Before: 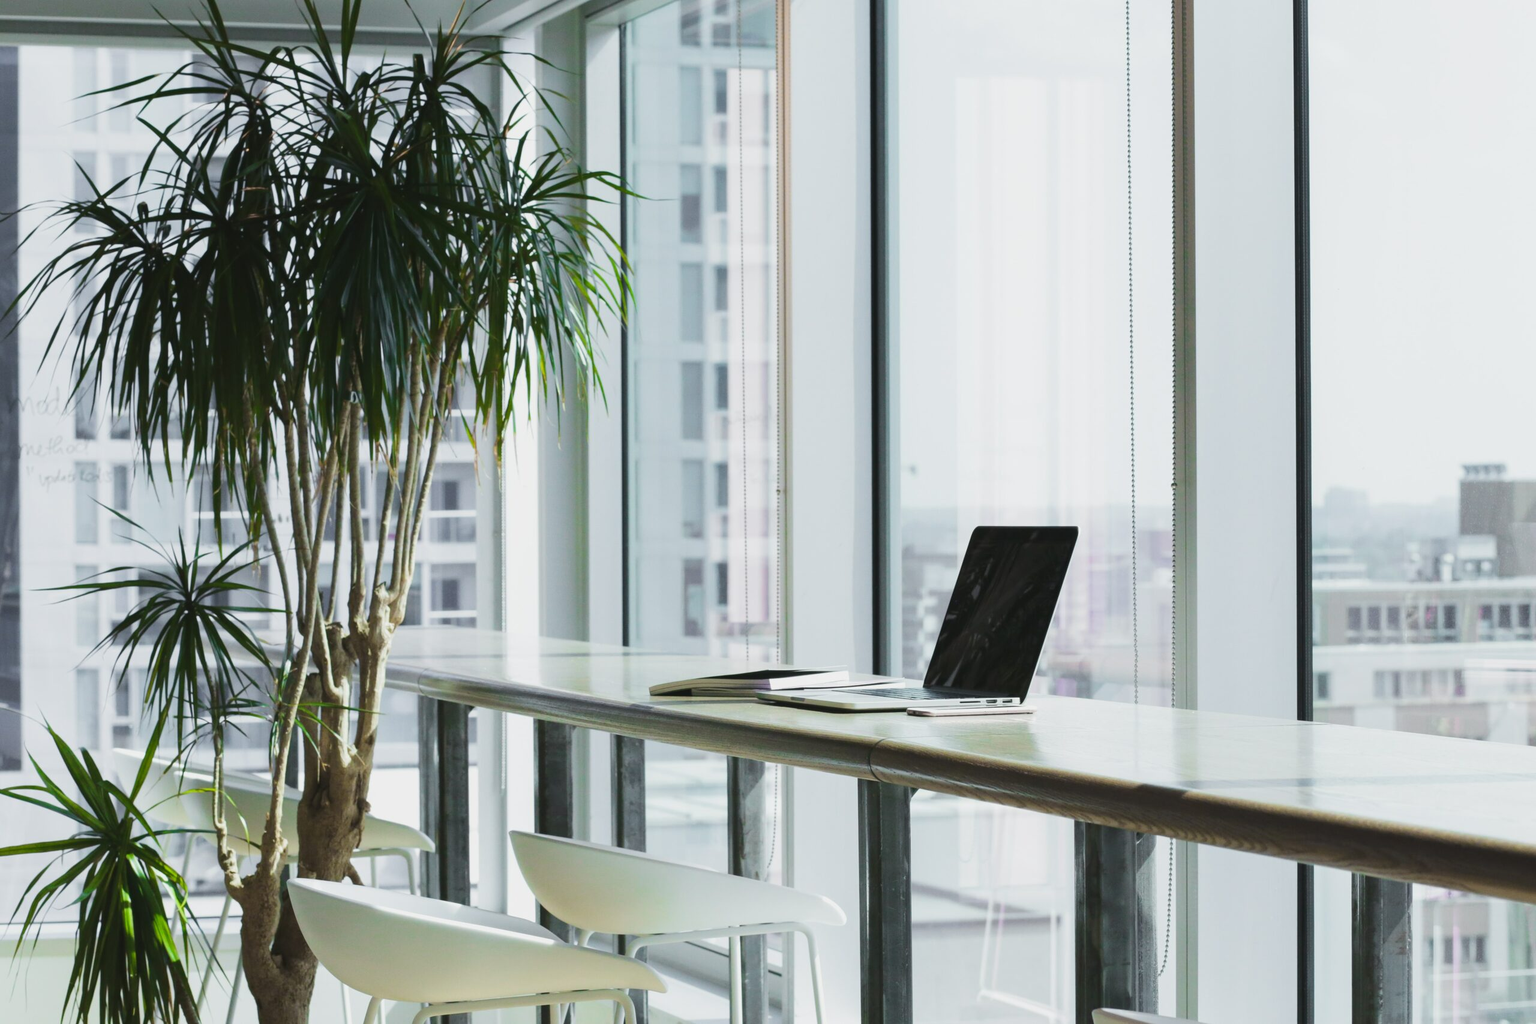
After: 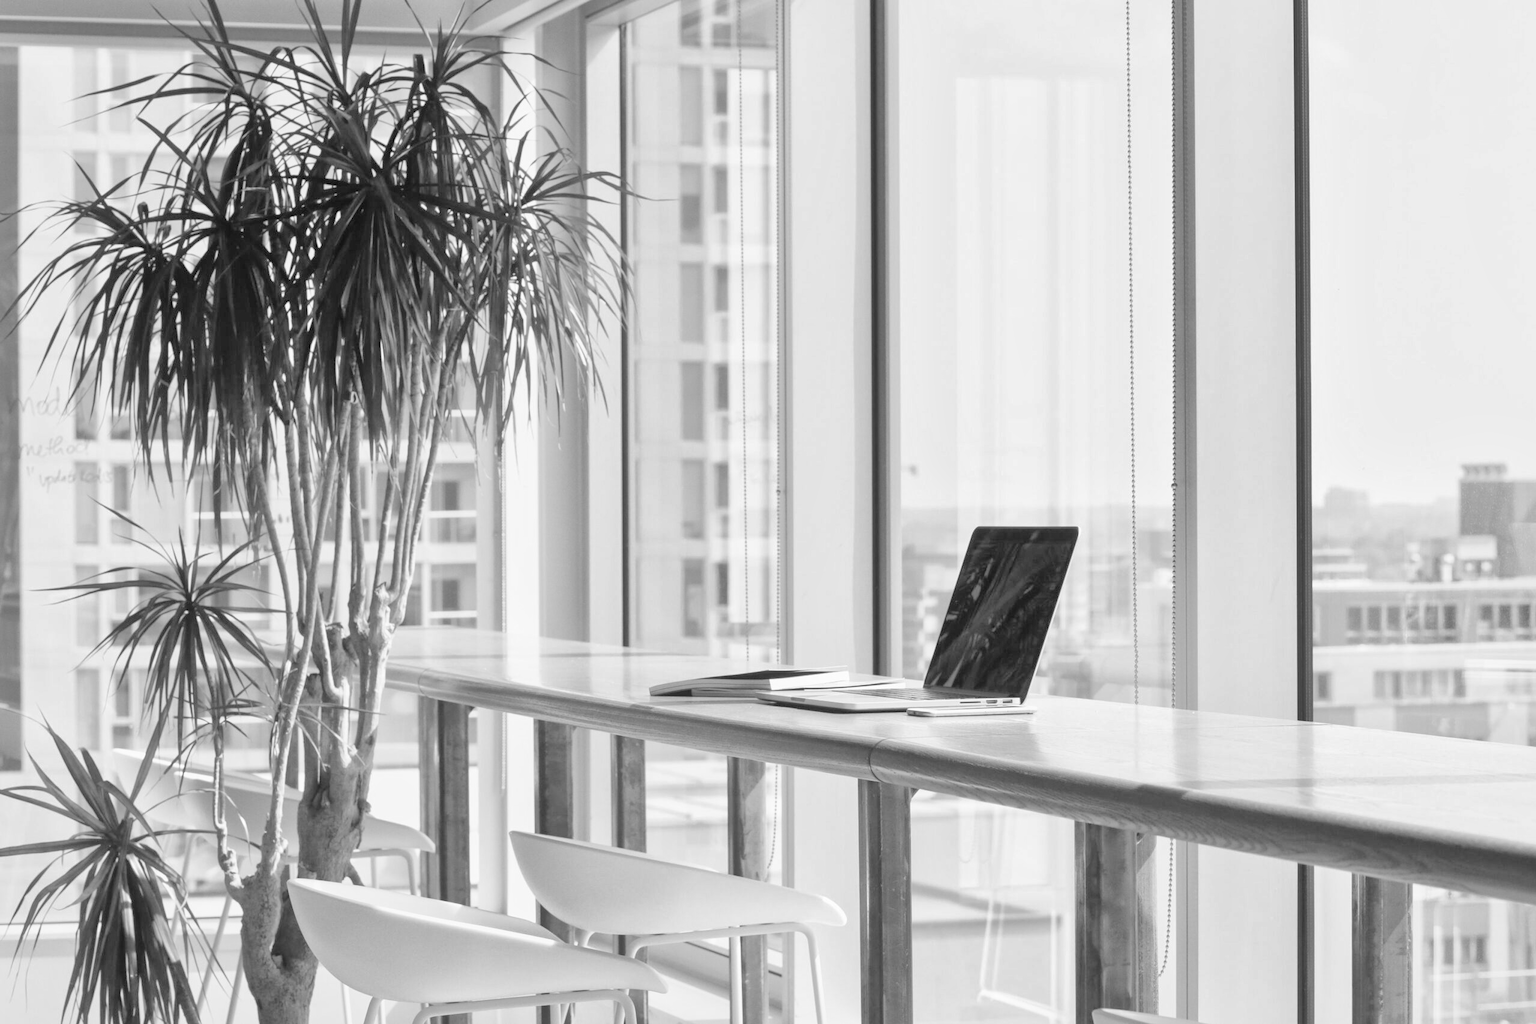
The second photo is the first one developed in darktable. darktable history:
global tonemap: drago (1, 100), detail 1
monochrome: a 1.94, b -0.638
tone equalizer: -7 EV 0.15 EV, -6 EV 0.6 EV, -5 EV 1.15 EV, -4 EV 1.33 EV, -3 EV 1.15 EV, -2 EV 0.6 EV, -1 EV 0.15 EV, mask exposure compensation -0.5 EV
